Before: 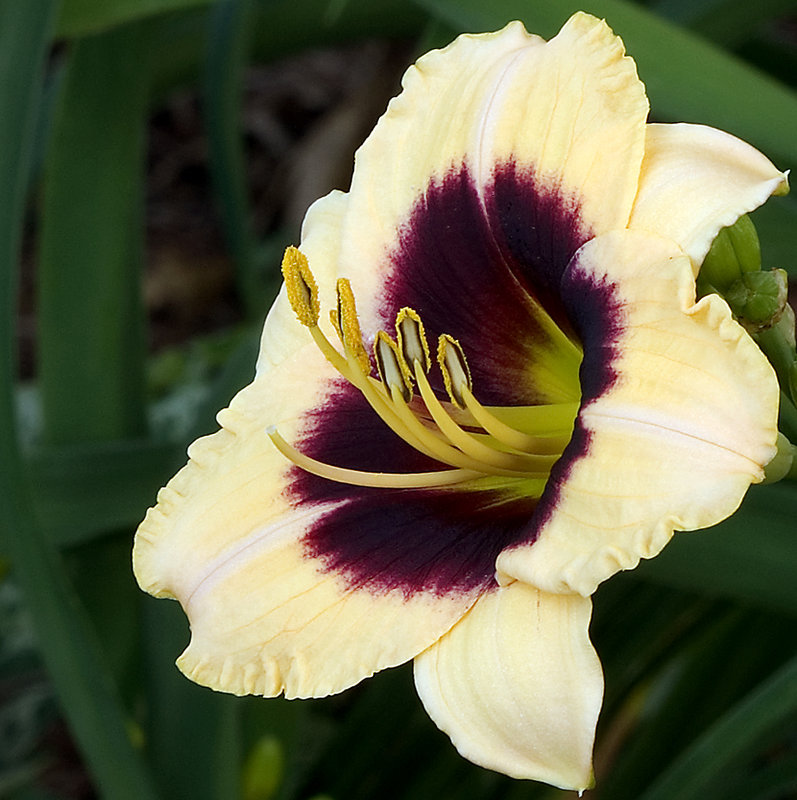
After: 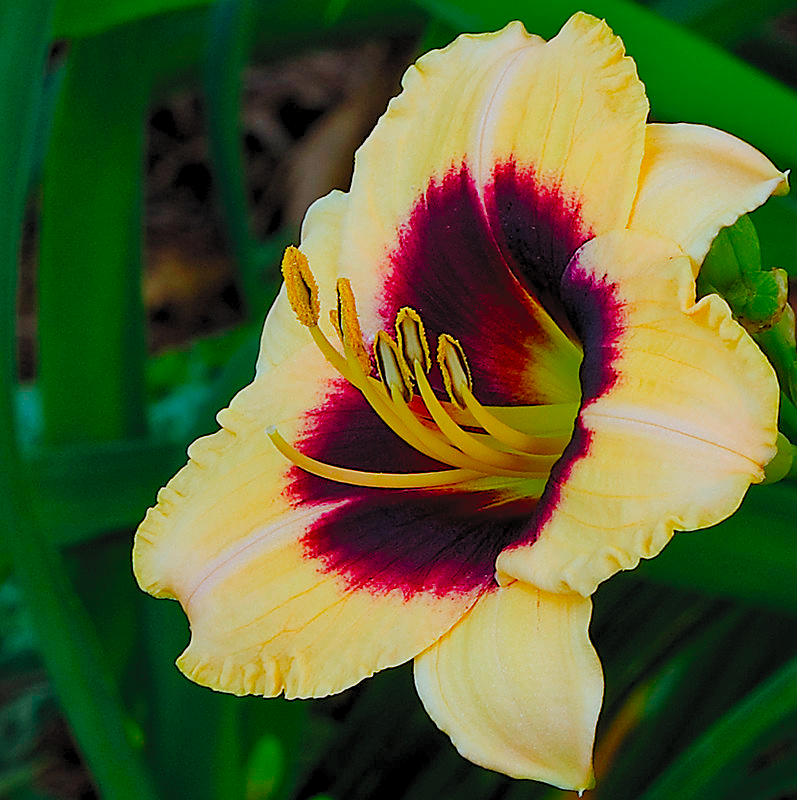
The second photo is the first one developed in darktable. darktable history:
tone equalizer: -8 EV -0.04 EV, -7 EV 0.039 EV, -6 EV -0.006 EV, -5 EV 0.008 EV, -4 EV -0.044 EV, -3 EV -0.233 EV, -2 EV -0.633 EV, -1 EV -0.993 EV, +0 EV -0.951 EV
contrast brightness saturation: contrast 0.07, brightness -0.13, saturation 0.058
exposure: black level correction -0.016, compensate highlight preservation false
sharpen: on, module defaults
color balance rgb: perceptual saturation grading › global saturation 19.409%
color correction: highlights b* 0.065, saturation 1.33
levels: gray 50.84%, levels [0.072, 0.414, 0.976]
